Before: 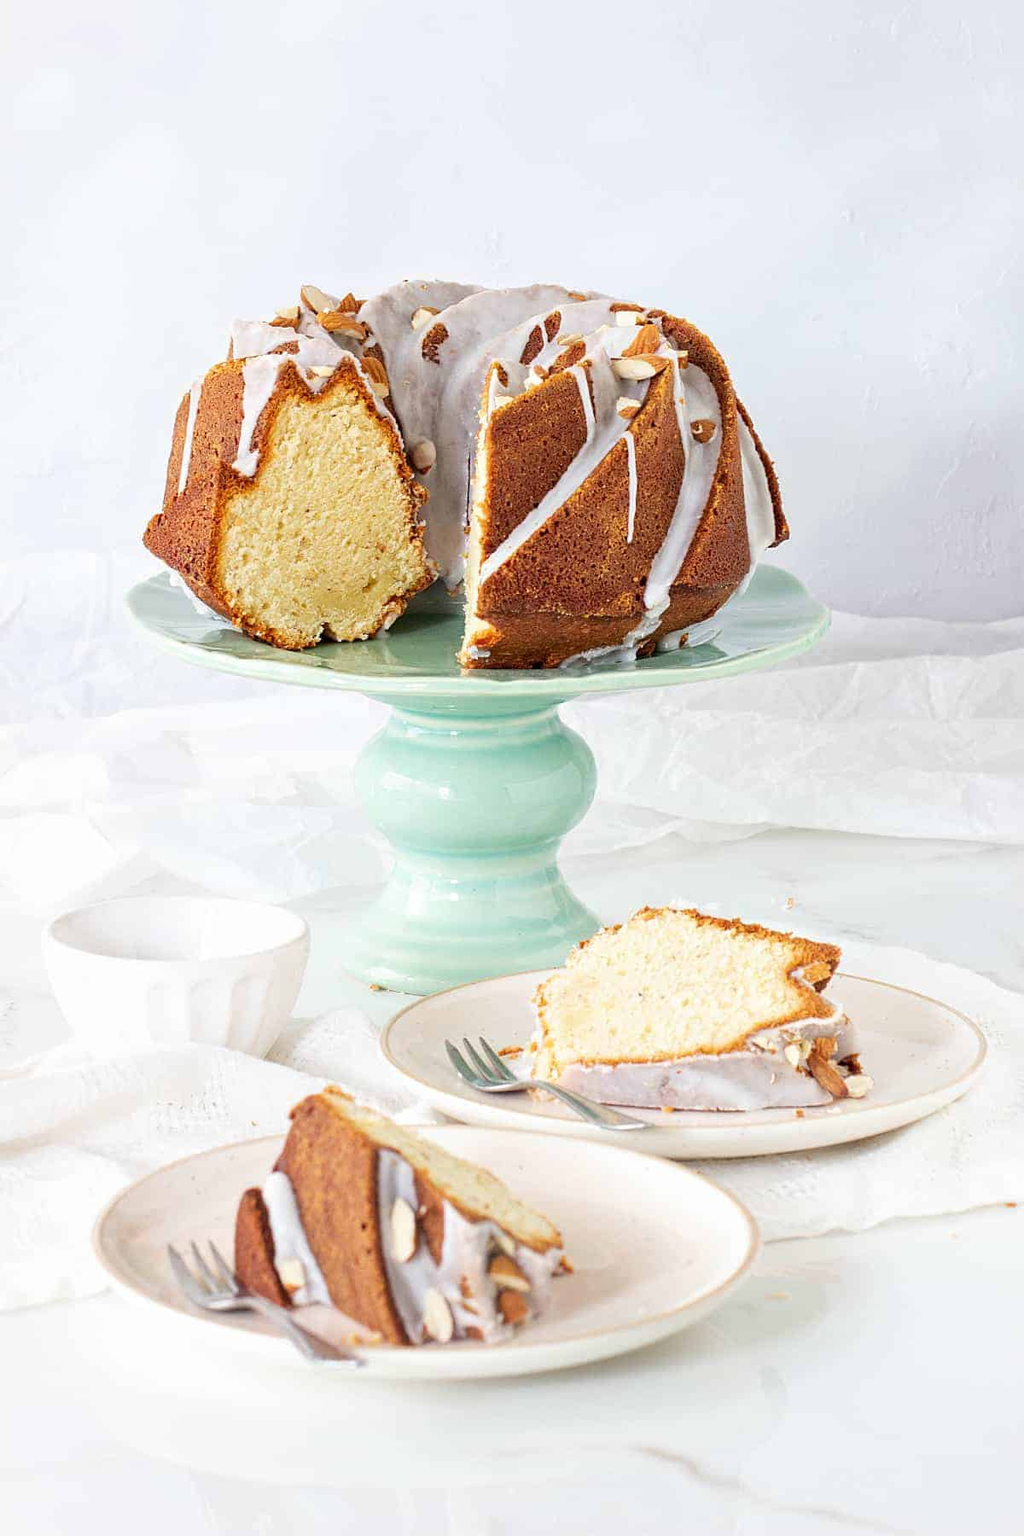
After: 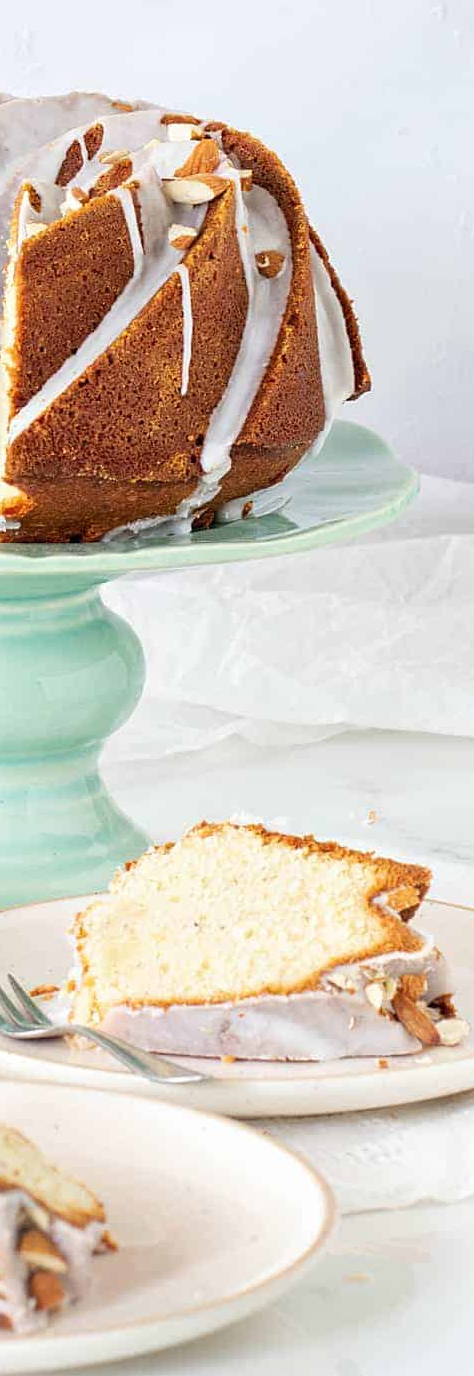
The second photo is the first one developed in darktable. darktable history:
crop: left 46.184%, top 13.431%, right 14.247%, bottom 10.027%
